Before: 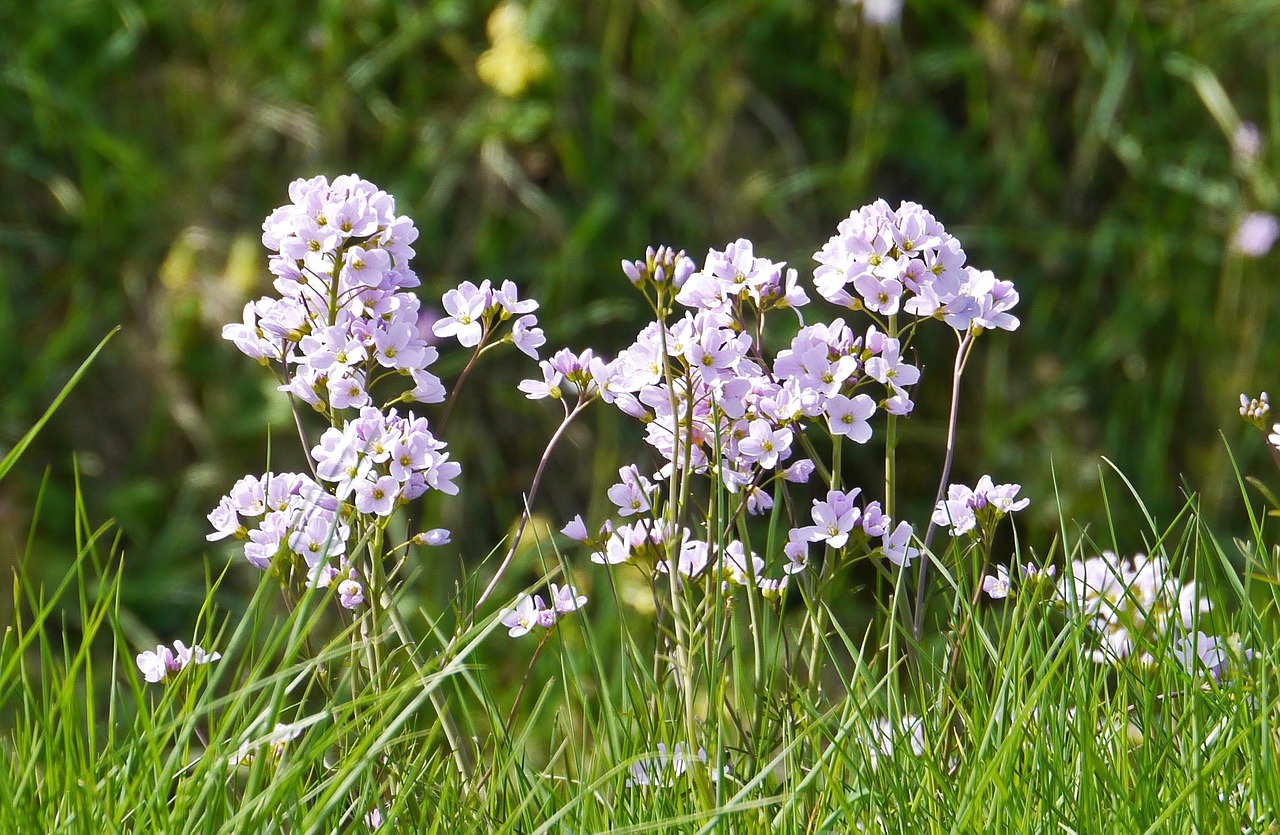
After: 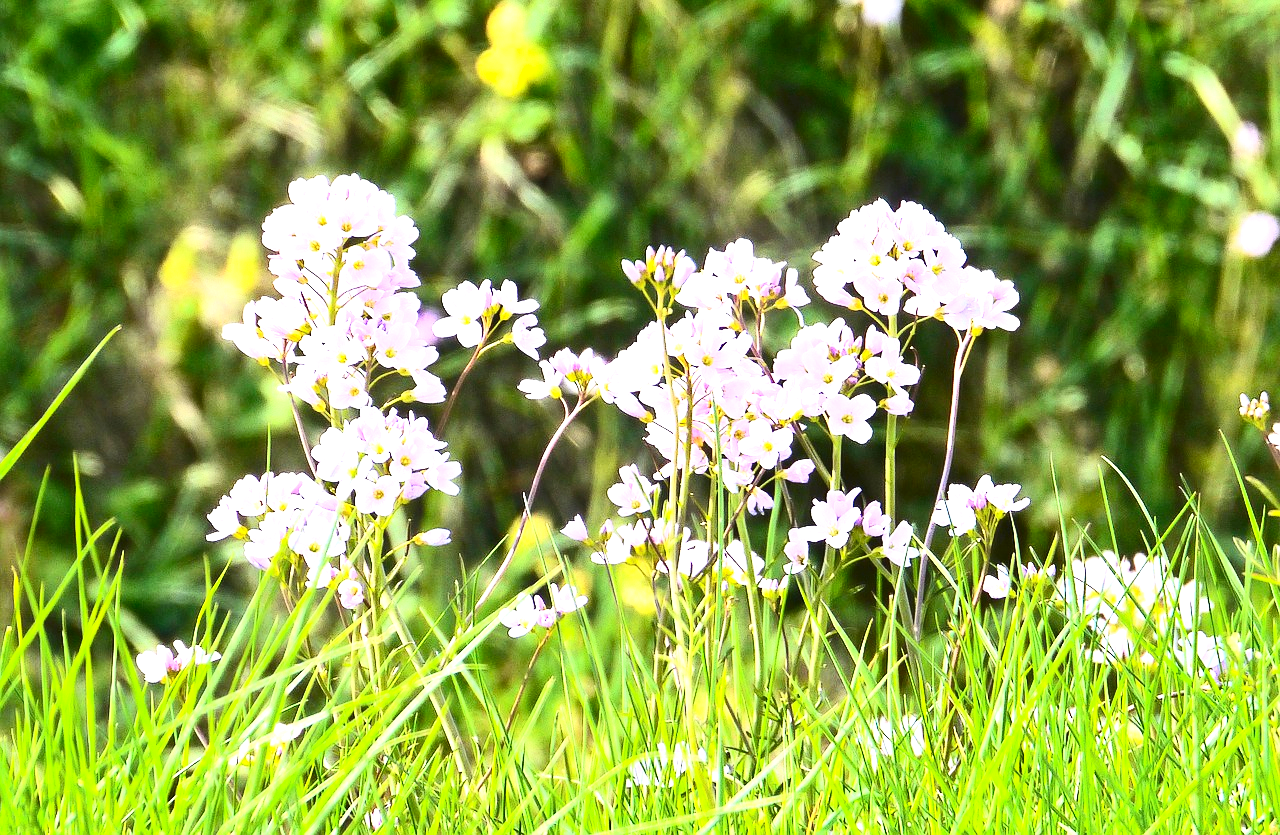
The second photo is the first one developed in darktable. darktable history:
exposure: black level correction -0.002, exposure 1.331 EV, compensate highlight preservation false
contrast brightness saturation: contrast 0.4, brightness 0.102, saturation 0.206
